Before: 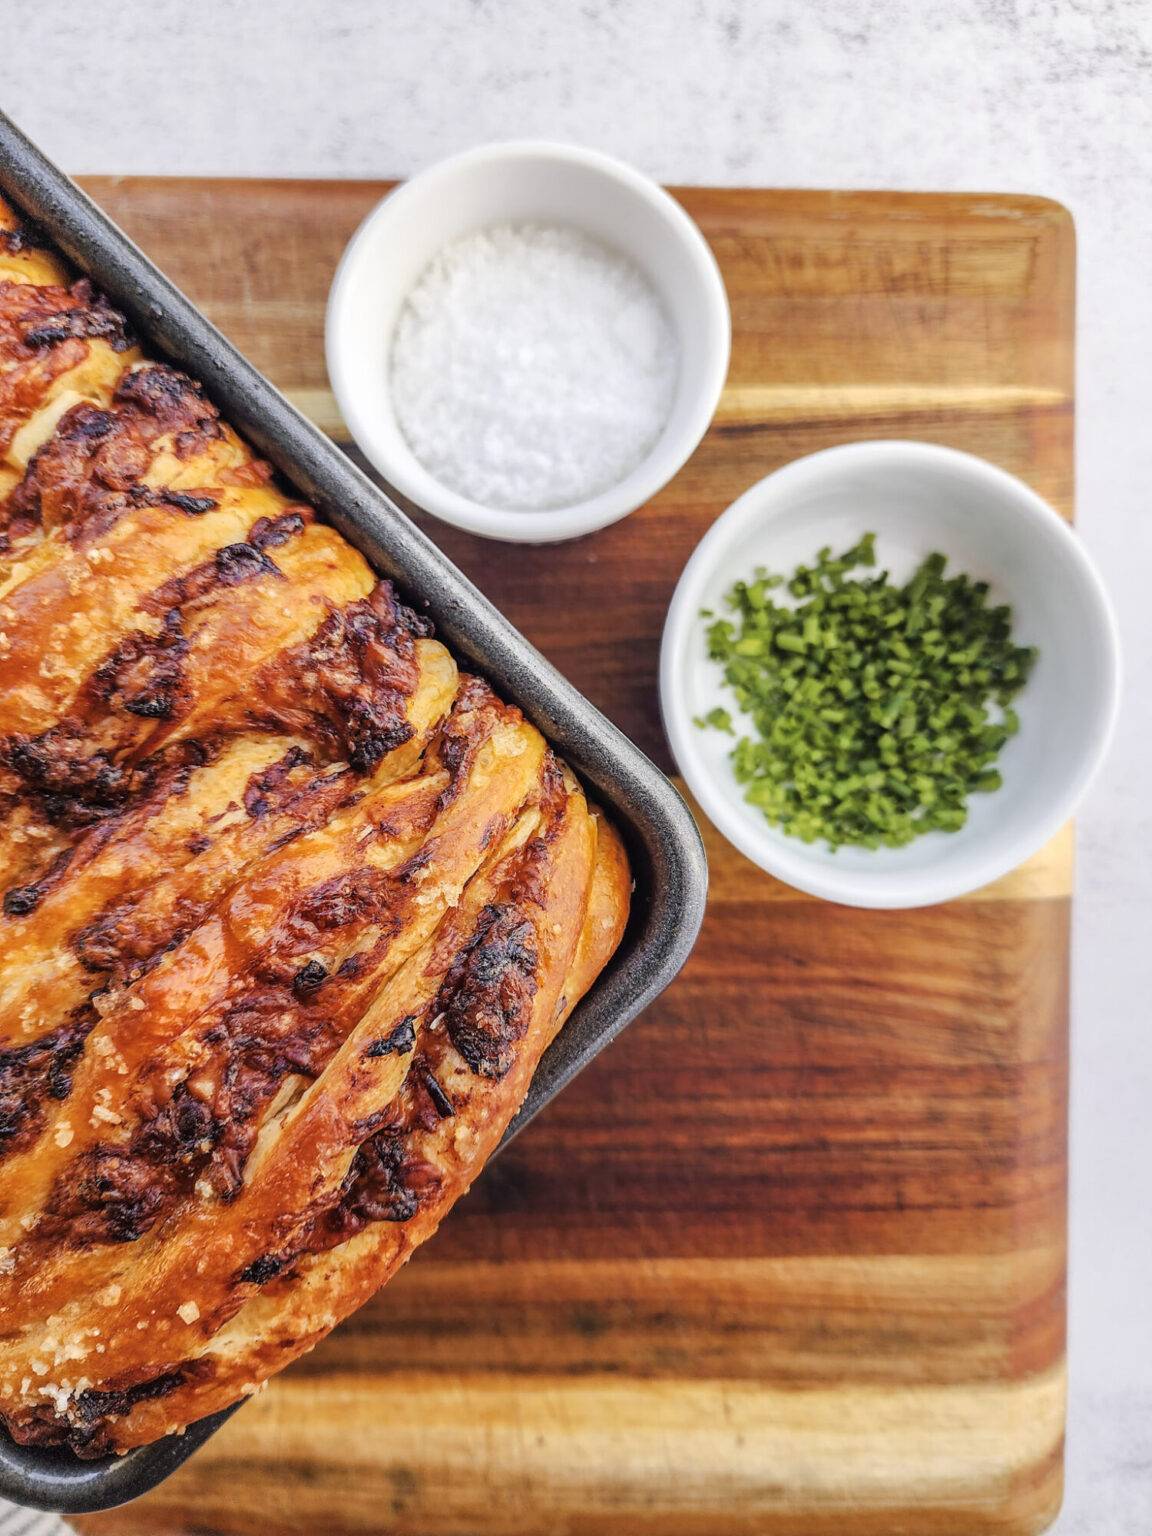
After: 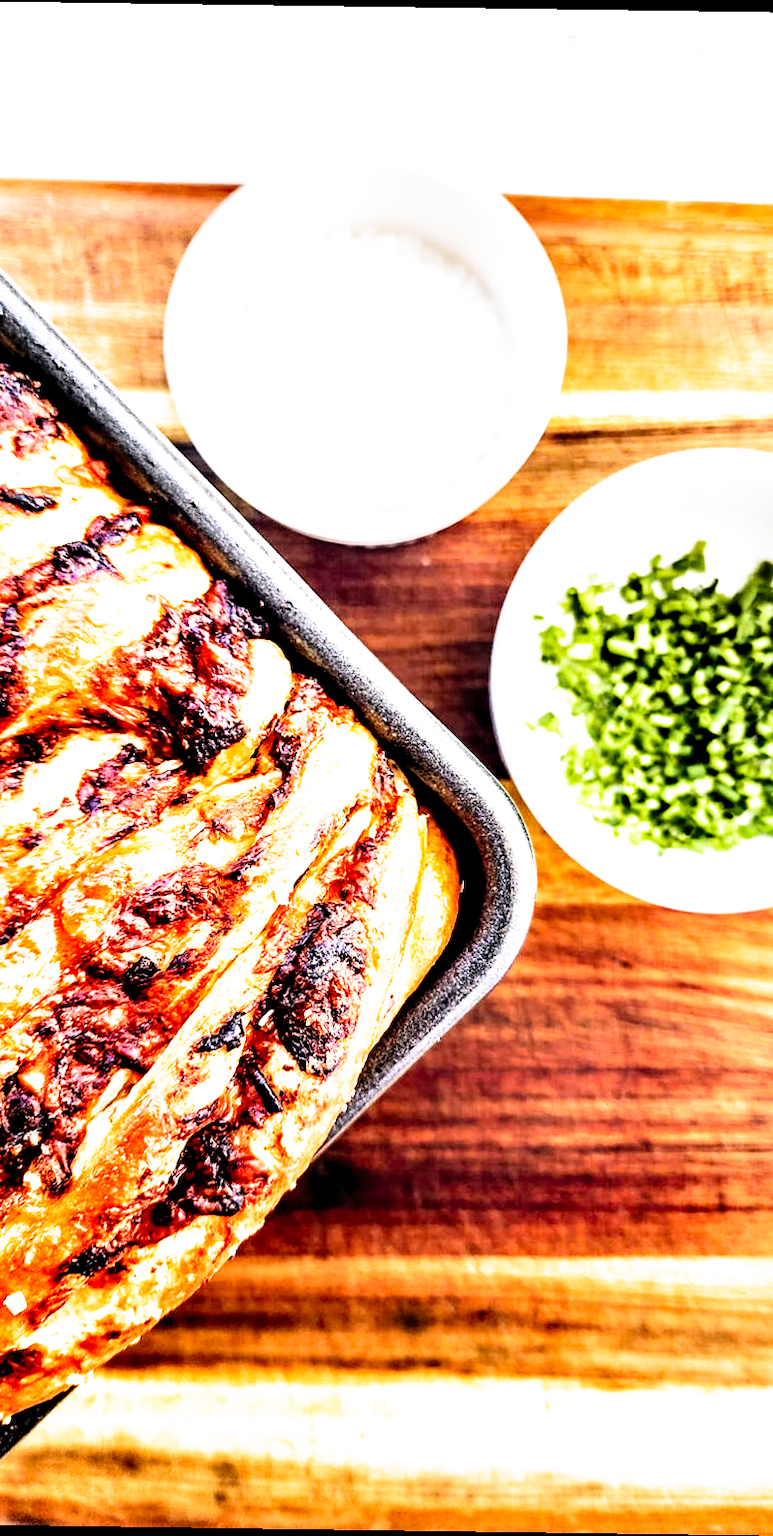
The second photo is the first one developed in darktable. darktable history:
color correction: saturation 0.99
crop and rotate: left 15.055%, right 18.278%
filmic rgb: middle gray luminance 8.8%, black relative exposure -6.3 EV, white relative exposure 2.7 EV, threshold 6 EV, target black luminance 0%, hardness 4.74, latitude 73.47%, contrast 1.332, shadows ↔ highlights balance 10.13%, add noise in highlights 0, preserve chrominance no, color science v3 (2019), use custom middle-gray values true, iterations of high-quality reconstruction 0, contrast in highlights soft, enable highlight reconstruction true
contrast equalizer: y [[0.601, 0.6, 0.598, 0.598, 0.6, 0.601], [0.5 ×6], [0.5 ×6], [0 ×6], [0 ×6]]
contrast brightness saturation: contrast 0.2, brightness 0.16, saturation 0.22
rotate and perspective: rotation 0.8°, automatic cropping off
